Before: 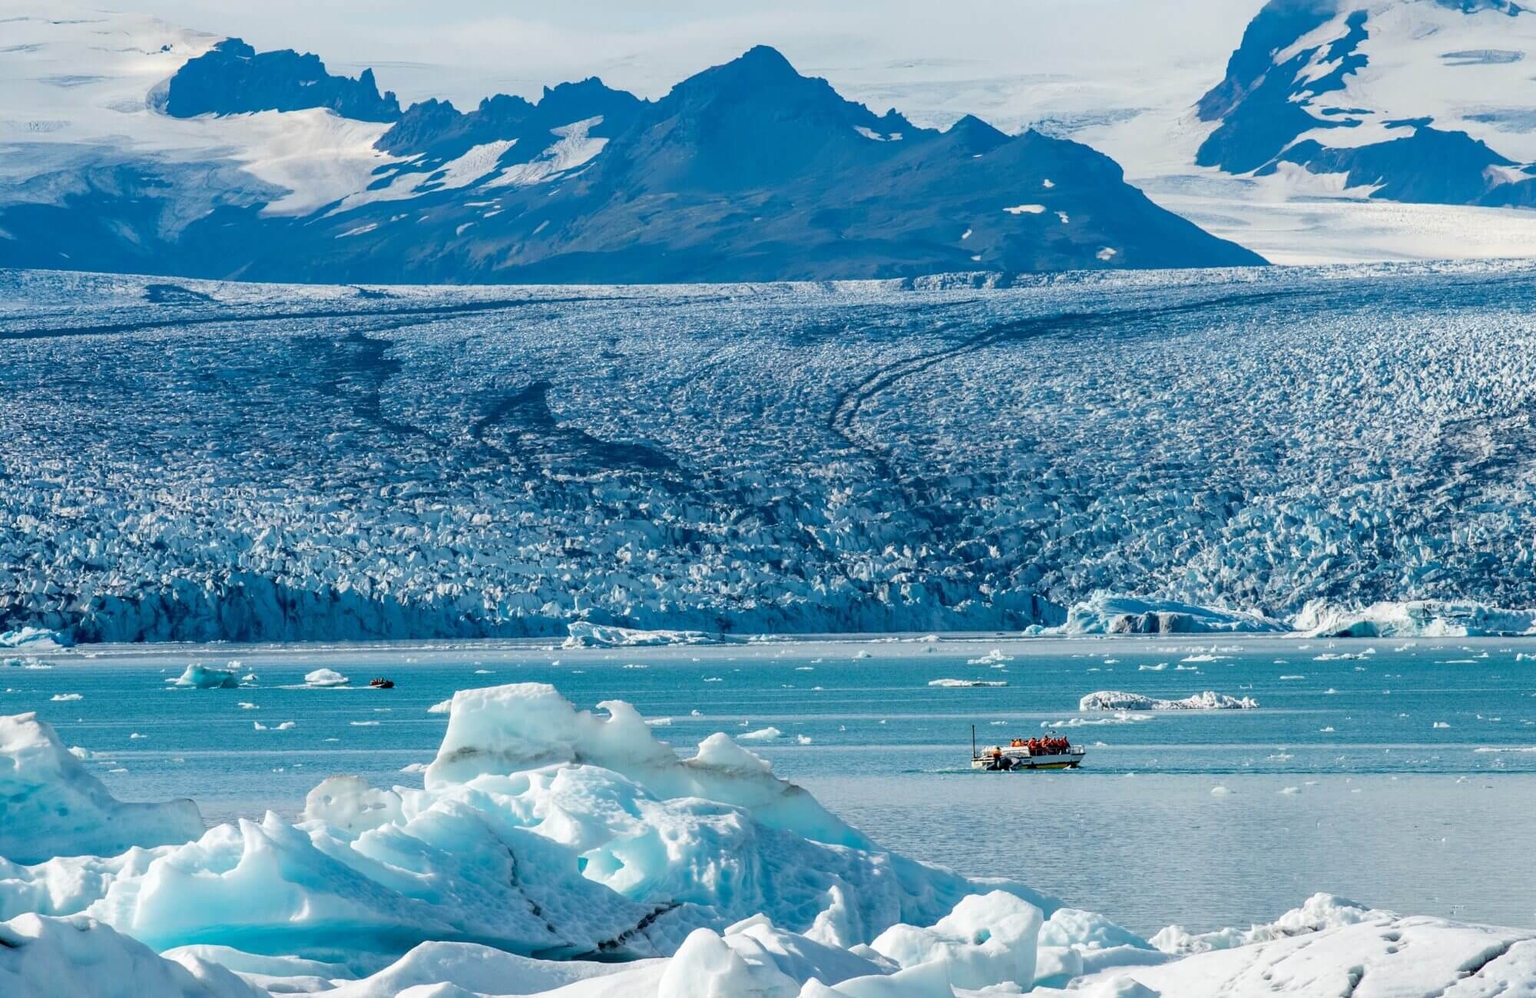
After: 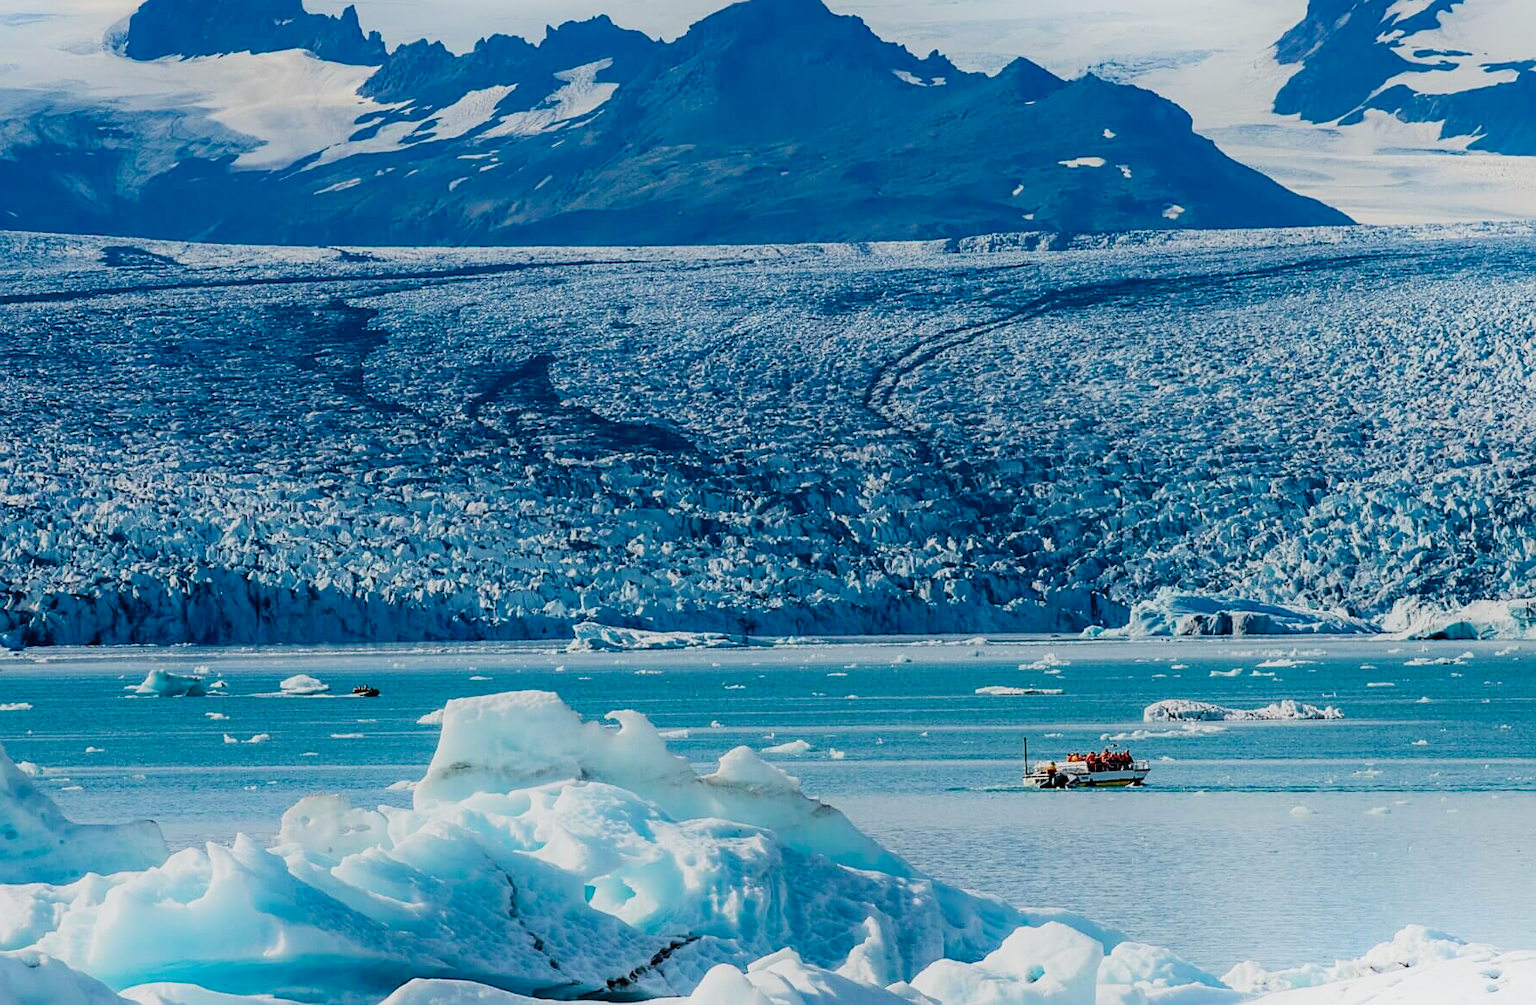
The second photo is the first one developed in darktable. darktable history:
sharpen: on, module defaults
crop: left 3.507%, top 6.459%, right 6.754%, bottom 3.18%
color balance rgb: global offset › luminance 0.256%, perceptual saturation grading › global saturation 14.987%, global vibrance 15.916%, saturation formula JzAzBz (2021)
shadows and highlights: shadows -55.89, highlights 87.91, soften with gaussian
filmic rgb: black relative exposure -7.65 EV, white relative exposure 4.56 EV, hardness 3.61, color science v4 (2020)
